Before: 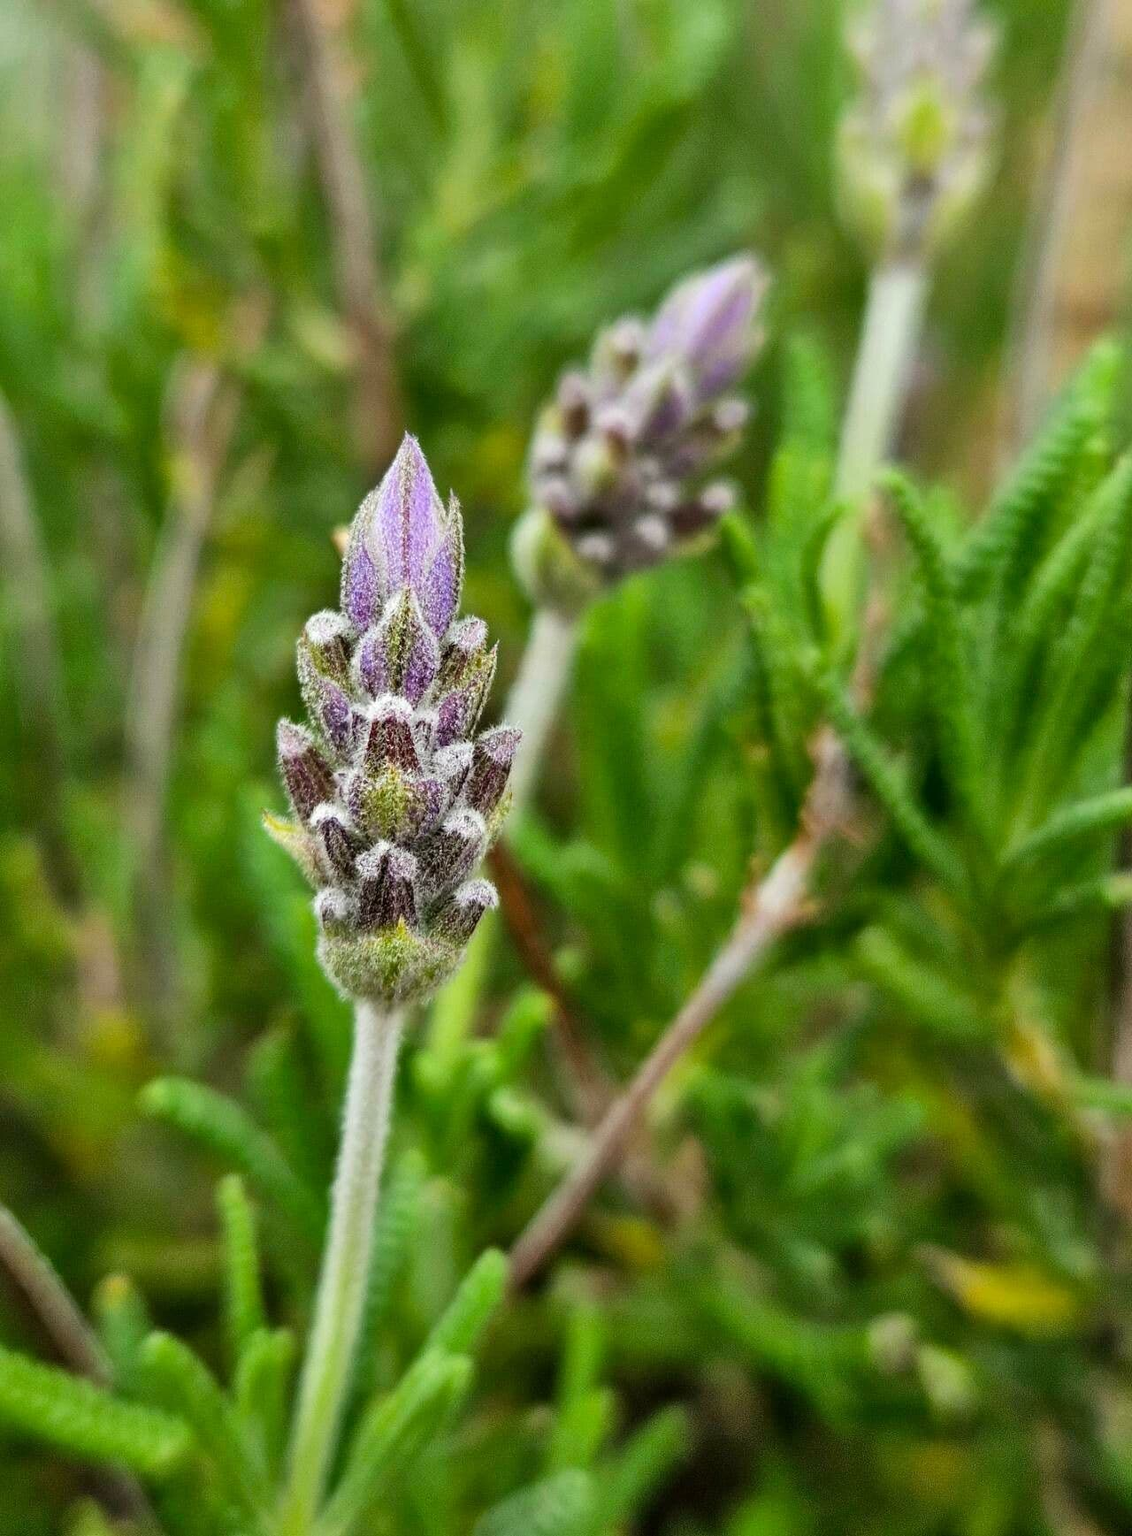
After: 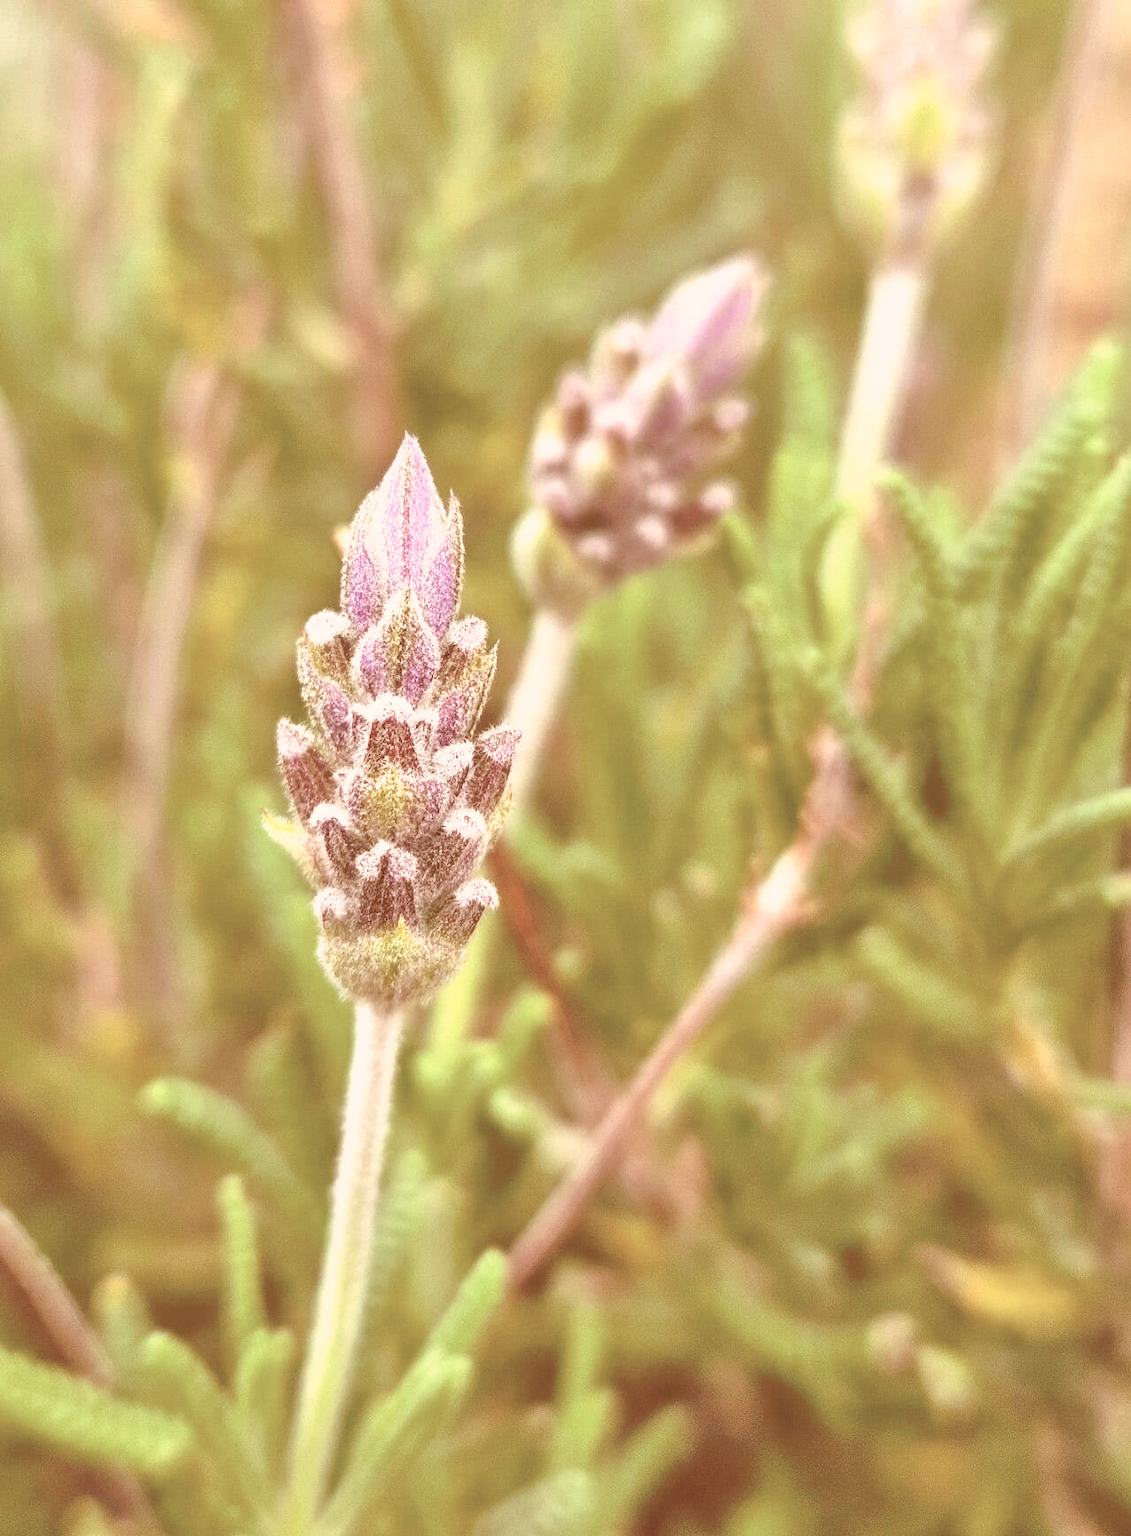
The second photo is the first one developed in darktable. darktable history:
color correction: highlights a* 9.21, highlights b* 8.86, shadows a* 39.63, shadows b* 39.43, saturation 0.786
tone curve: curves: ch0 [(0, 0) (0.003, 0.326) (0.011, 0.332) (0.025, 0.352) (0.044, 0.378) (0.069, 0.4) (0.1, 0.416) (0.136, 0.432) (0.177, 0.468) (0.224, 0.509) (0.277, 0.554) (0.335, 0.6) (0.399, 0.642) (0.468, 0.693) (0.543, 0.753) (0.623, 0.818) (0.709, 0.897) (0.801, 0.974) (0.898, 0.991) (1, 1)], preserve colors none
